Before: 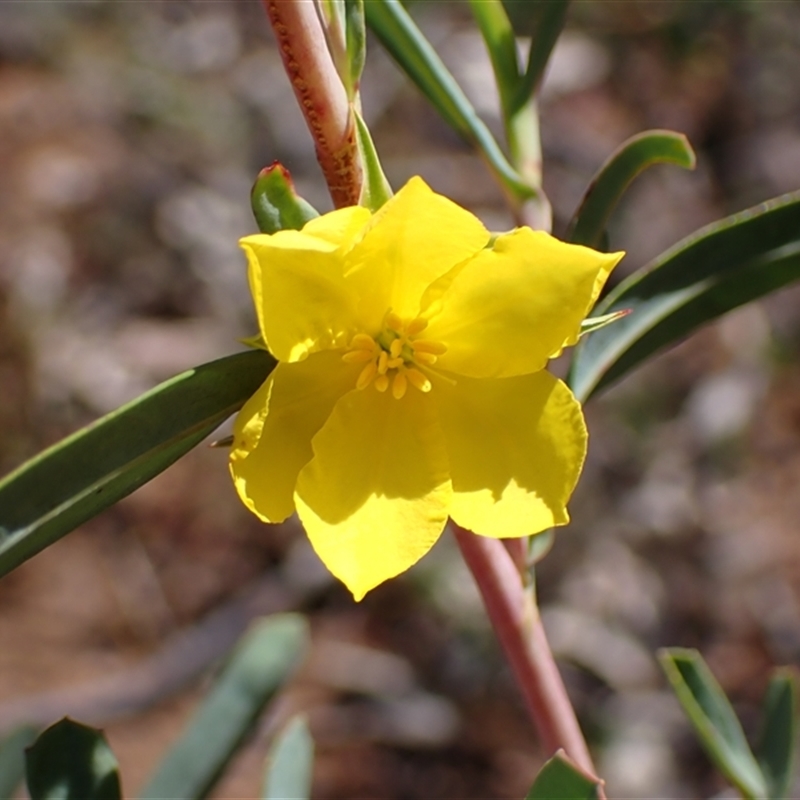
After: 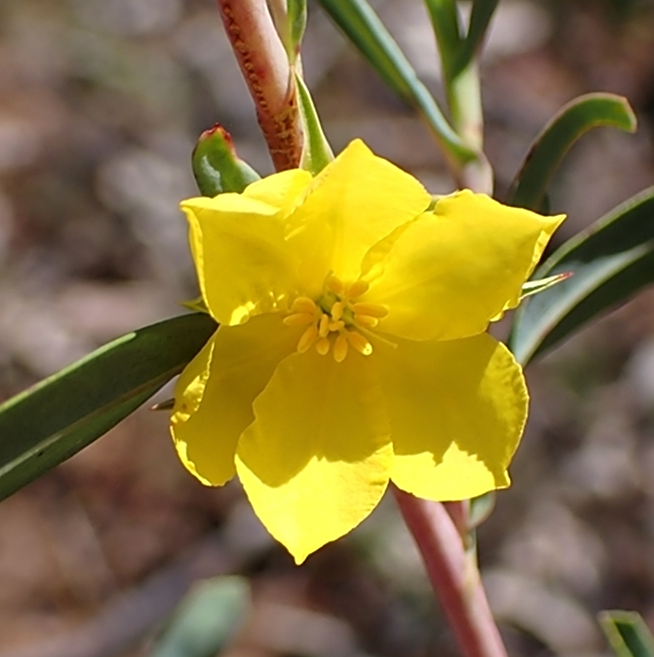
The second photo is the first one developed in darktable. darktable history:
sharpen: amount 0.534
crop and rotate: left 7.539%, top 4.691%, right 10.604%, bottom 13.182%
